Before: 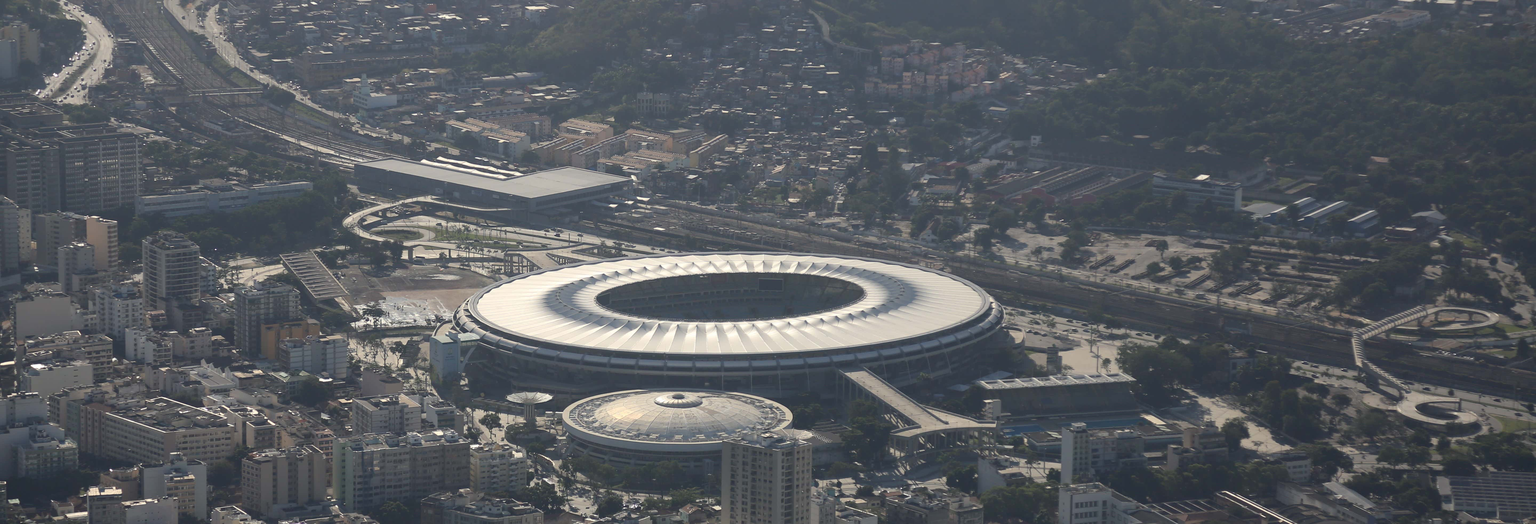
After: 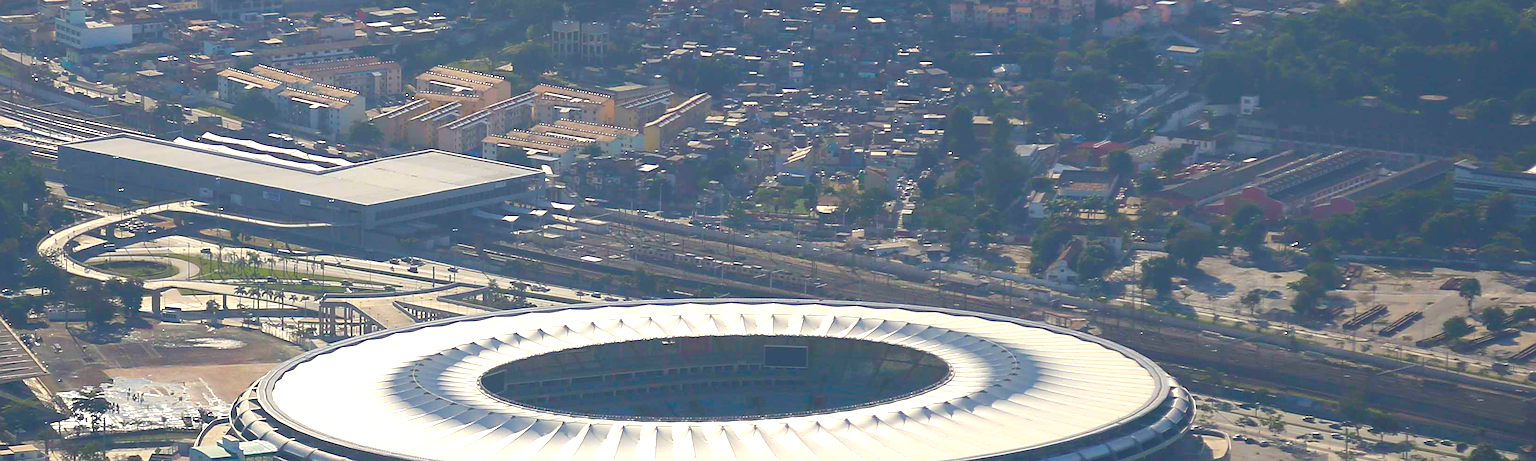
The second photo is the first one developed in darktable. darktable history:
crop: left 20.932%, top 15.471%, right 21.848%, bottom 34.081%
color balance rgb: linear chroma grading › global chroma 25%, perceptual saturation grading › global saturation 45%, perceptual saturation grading › highlights -50%, perceptual saturation grading › shadows 30%, perceptual brilliance grading › global brilliance 18%, global vibrance 40%
sharpen: on, module defaults
